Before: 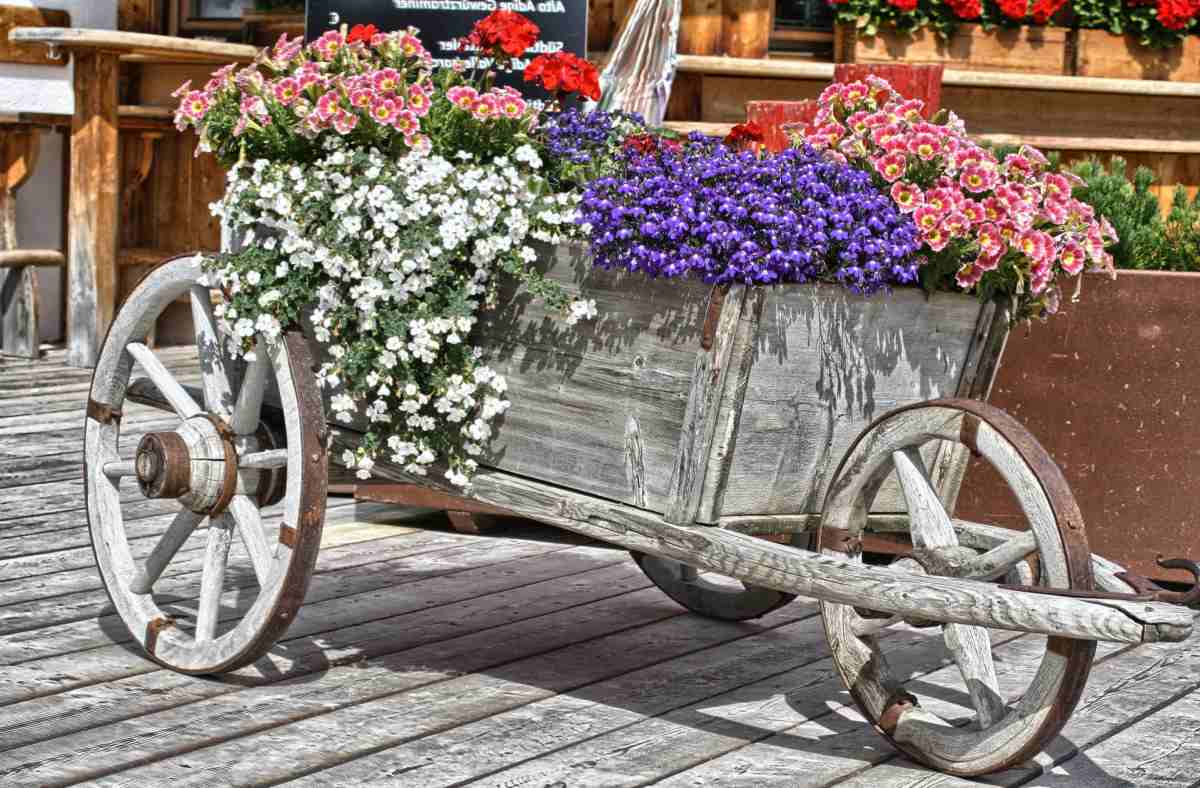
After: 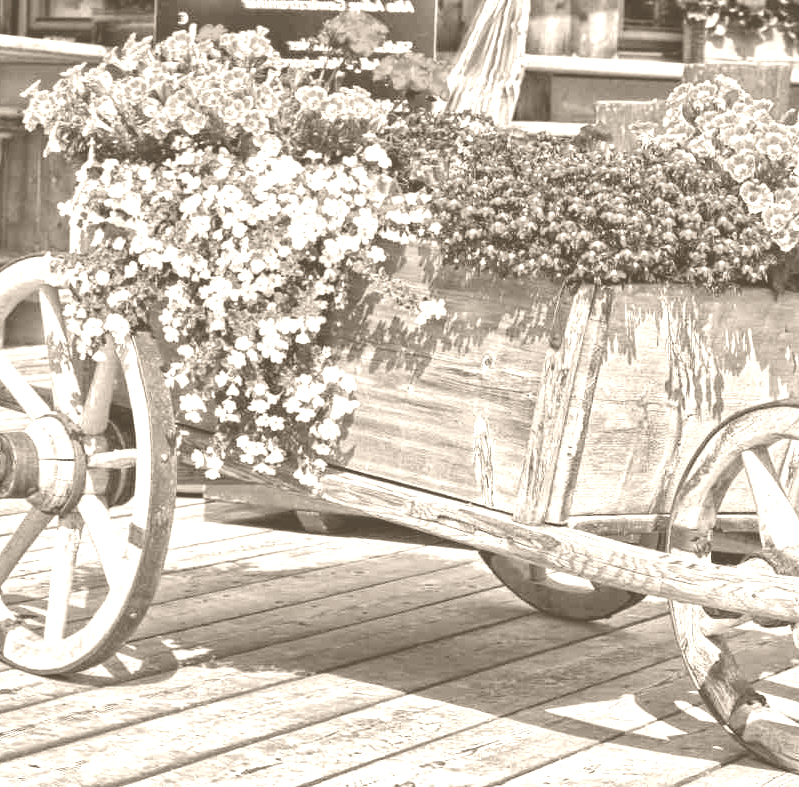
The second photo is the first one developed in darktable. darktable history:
crop and rotate: left 12.648%, right 20.685%
colorize: hue 34.49°, saturation 35.33%, source mix 100%, version 1
